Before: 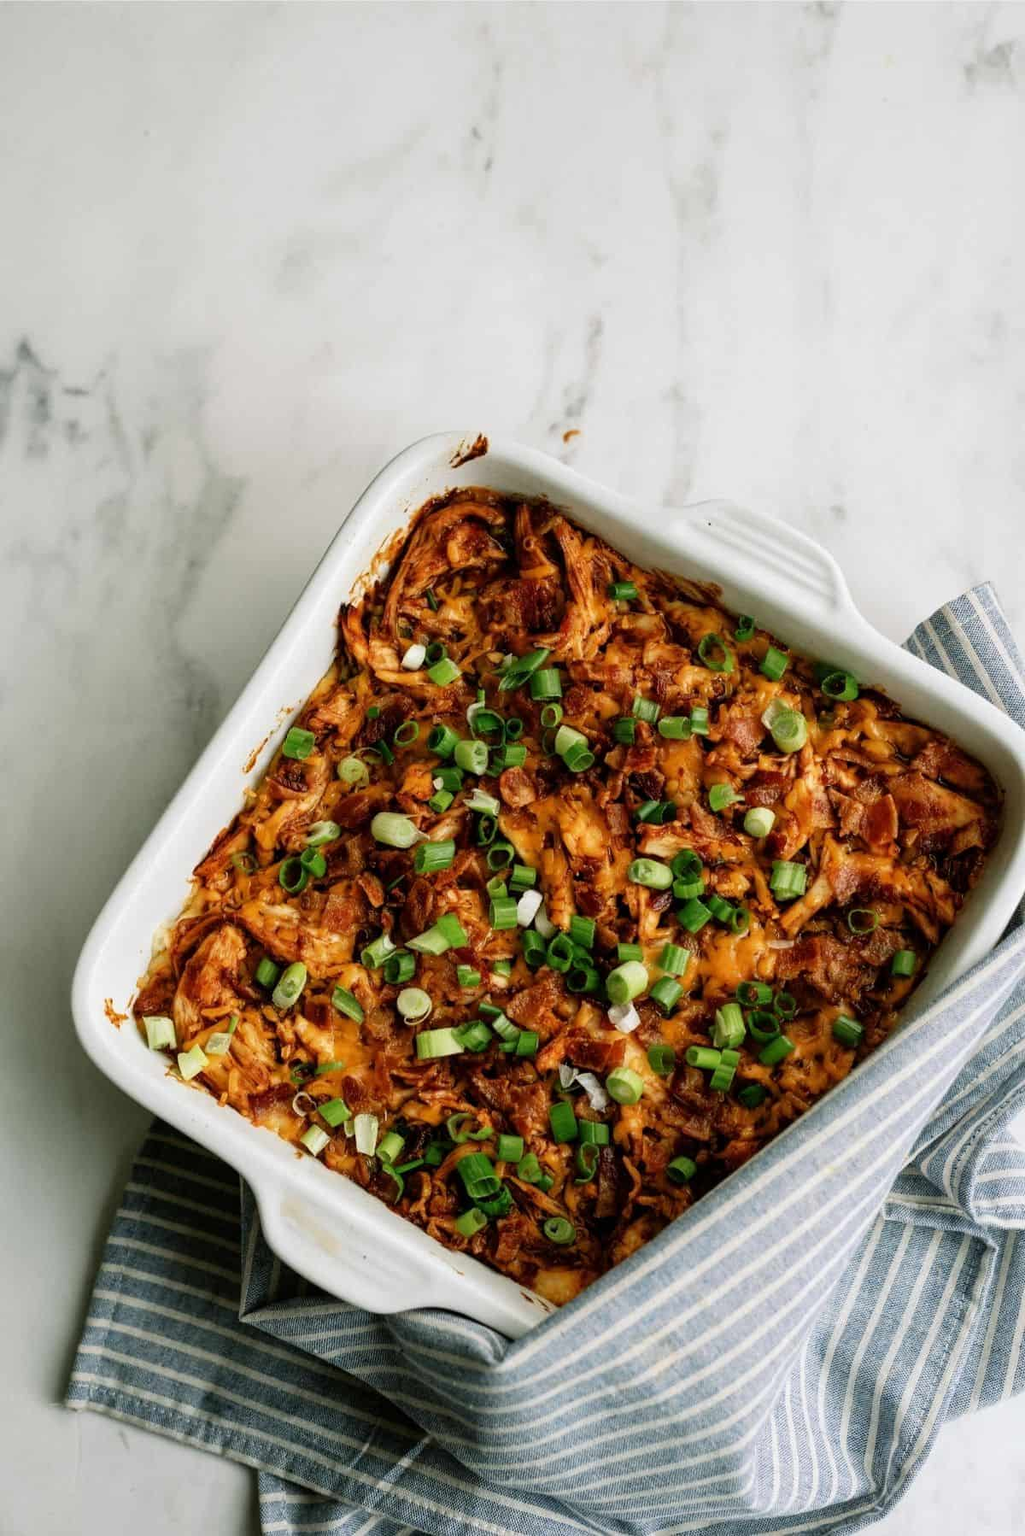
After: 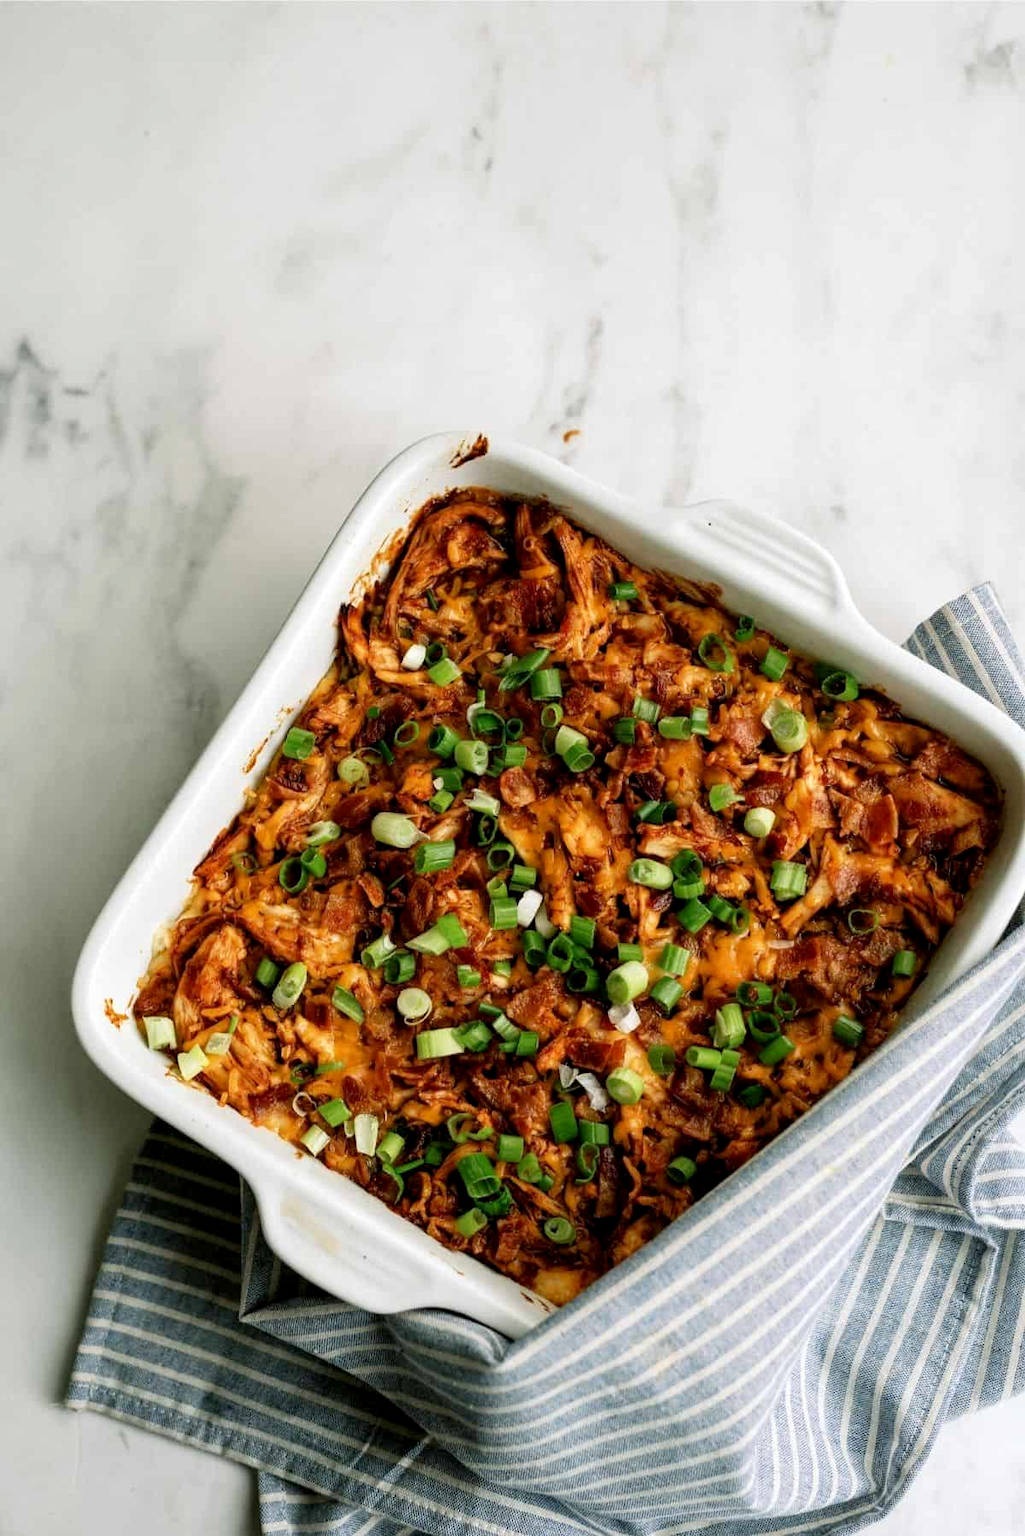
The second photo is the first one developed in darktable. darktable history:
exposure: black level correction 0.002, exposure 0.149 EV, compensate exposure bias true, compensate highlight preservation false
